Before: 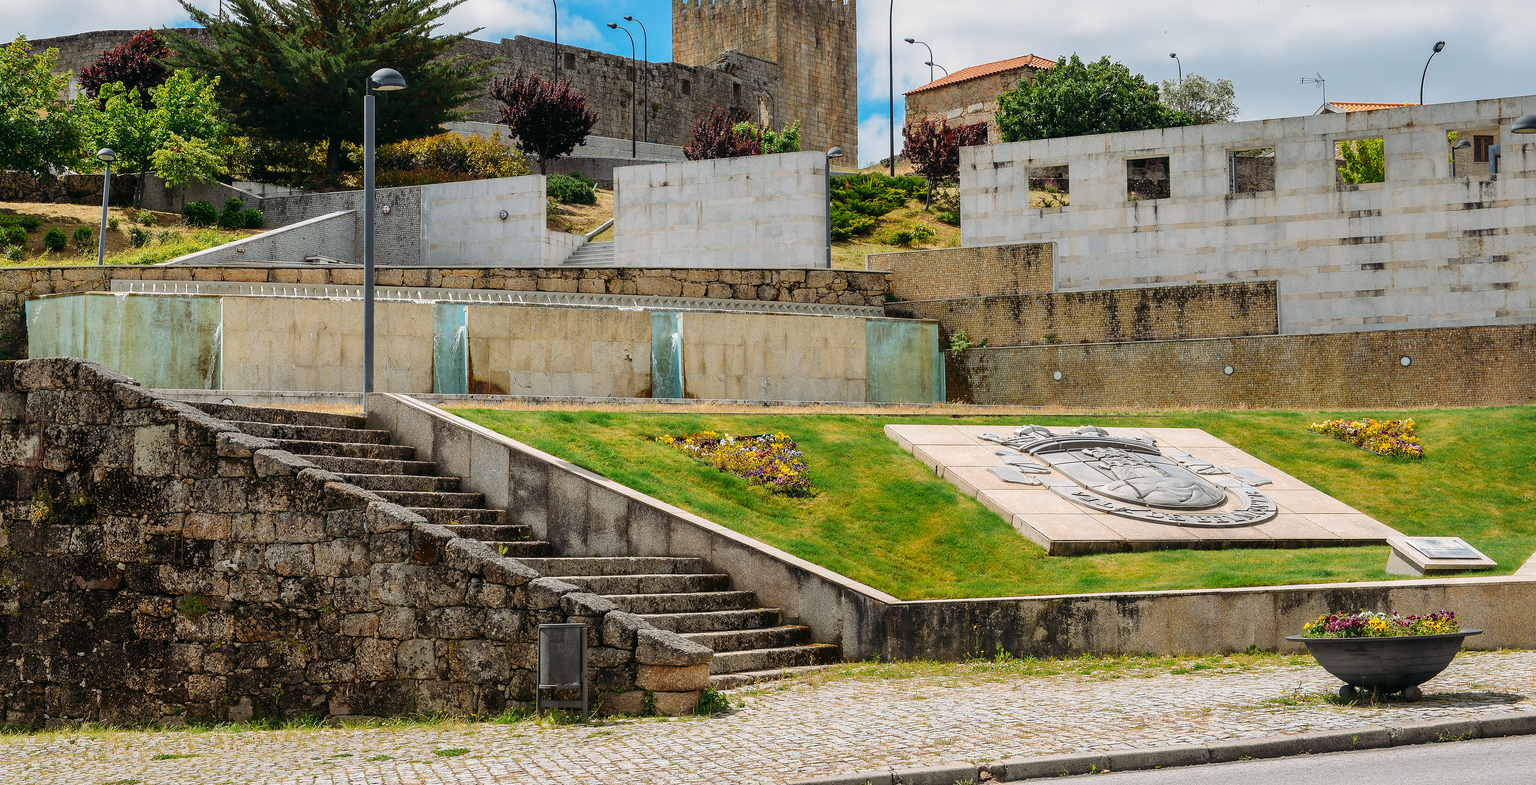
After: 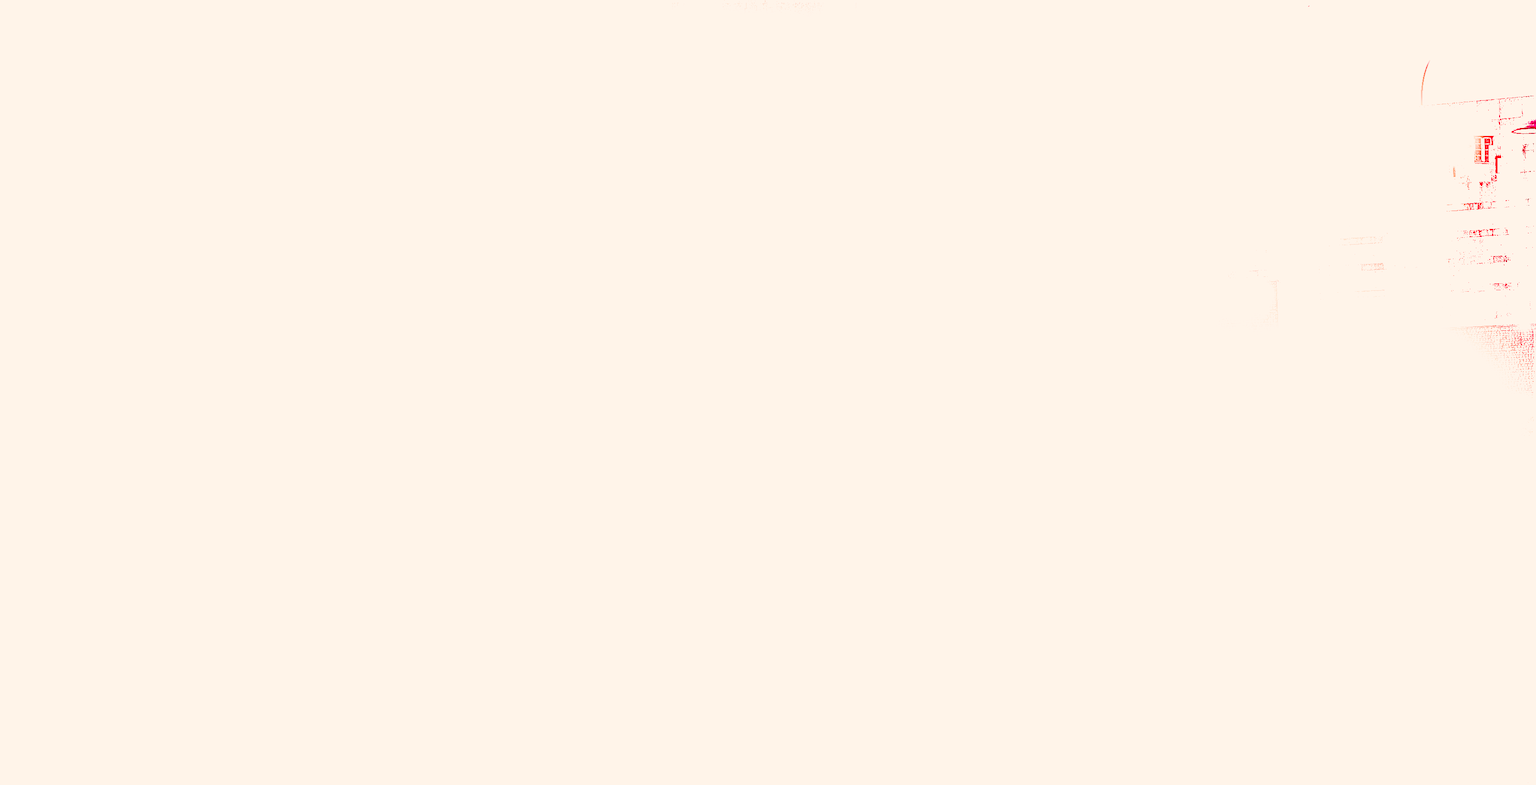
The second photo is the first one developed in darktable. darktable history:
color correction: highlights a* 4.02, highlights b* 4.98, shadows a* -7.55, shadows b* 4.98
color balance rgb: linear chroma grading › shadows -40%, linear chroma grading › highlights 40%, linear chroma grading › global chroma 45%, linear chroma grading › mid-tones -30%, perceptual saturation grading › global saturation 55%, perceptual saturation grading › highlights -50%, perceptual saturation grading › mid-tones 40%, perceptual saturation grading › shadows 30%, perceptual brilliance grading › global brilliance 20%, perceptual brilliance grading › shadows -40%, global vibrance 35%
sharpen: amount 1.861
white balance: red 4.26, blue 1.802
color zones: curves: ch1 [(0.235, 0.558) (0.75, 0.5)]; ch2 [(0.25, 0.462) (0.749, 0.457)], mix 25.94%
tone curve: curves: ch0 [(0.003, 0.023) (0.071, 0.052) (0.236, 0.197) (0.466, 0.557) (0.625, 0.761) (0.783, 0.9) (0.994, 0.968)]; ch1 [(0, 0) (0.262, 0.227) (0.417, 0.386) (0.469, 0.467) (0.502, 0.498) (0.528, 0.53) (0.573, 0.579) (0.605, 0.621) (0.644, 0.671) (0.686, 0.728) (0.994, 0.987)]; ch2 [(0, 0) (0.262, 0.188) (0.385, 0.353) (0.427, 0.424) (0.495, 0.493) (0.515, 0.54) (0.547, 0.561) (0.589, 0.613) (0.644, 0.748) (1, 1)], color space Lab, independent channels, preserve colors none
filmic rgb: black relative exposure -8.2 EV, white relative exposure 2.2 EV, threshold 3 EV, hardness 7.11, latitude 75%, contrast 1.325, highlights saturation mix -2%, shadows ↔ highlights balance 30%, preserve chrominance RGB euclidean norm, color science v5 (2021), contrast in shadows safe, contrast in highlights safe, enable highlight reconstruction true
velvia: on, module defaults
